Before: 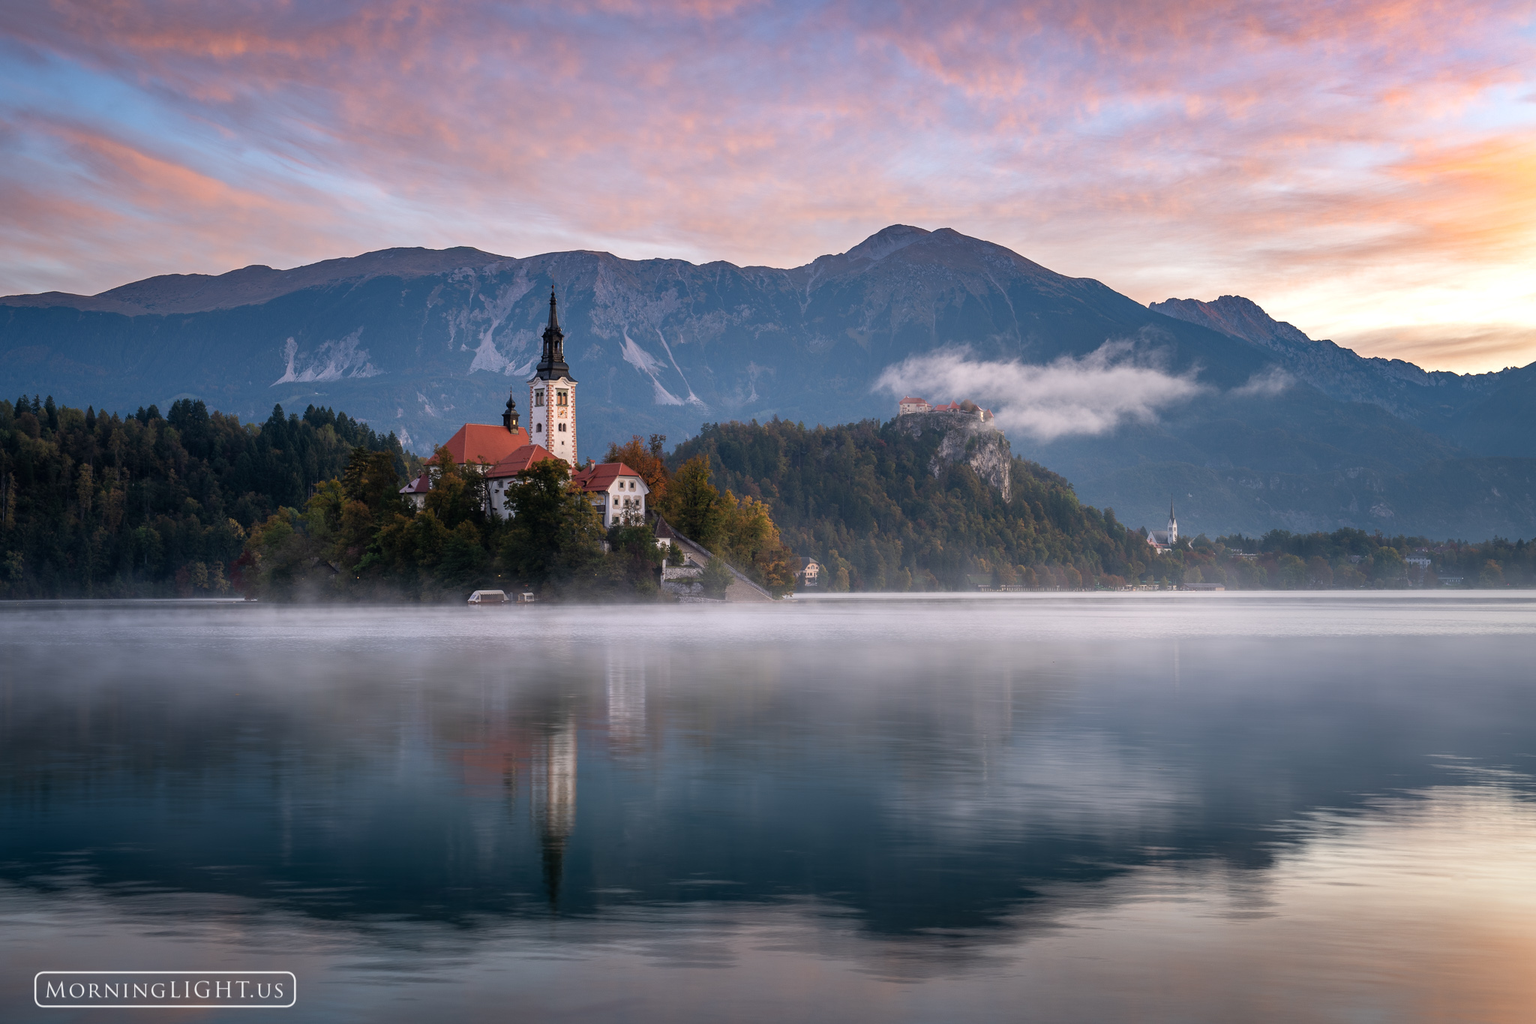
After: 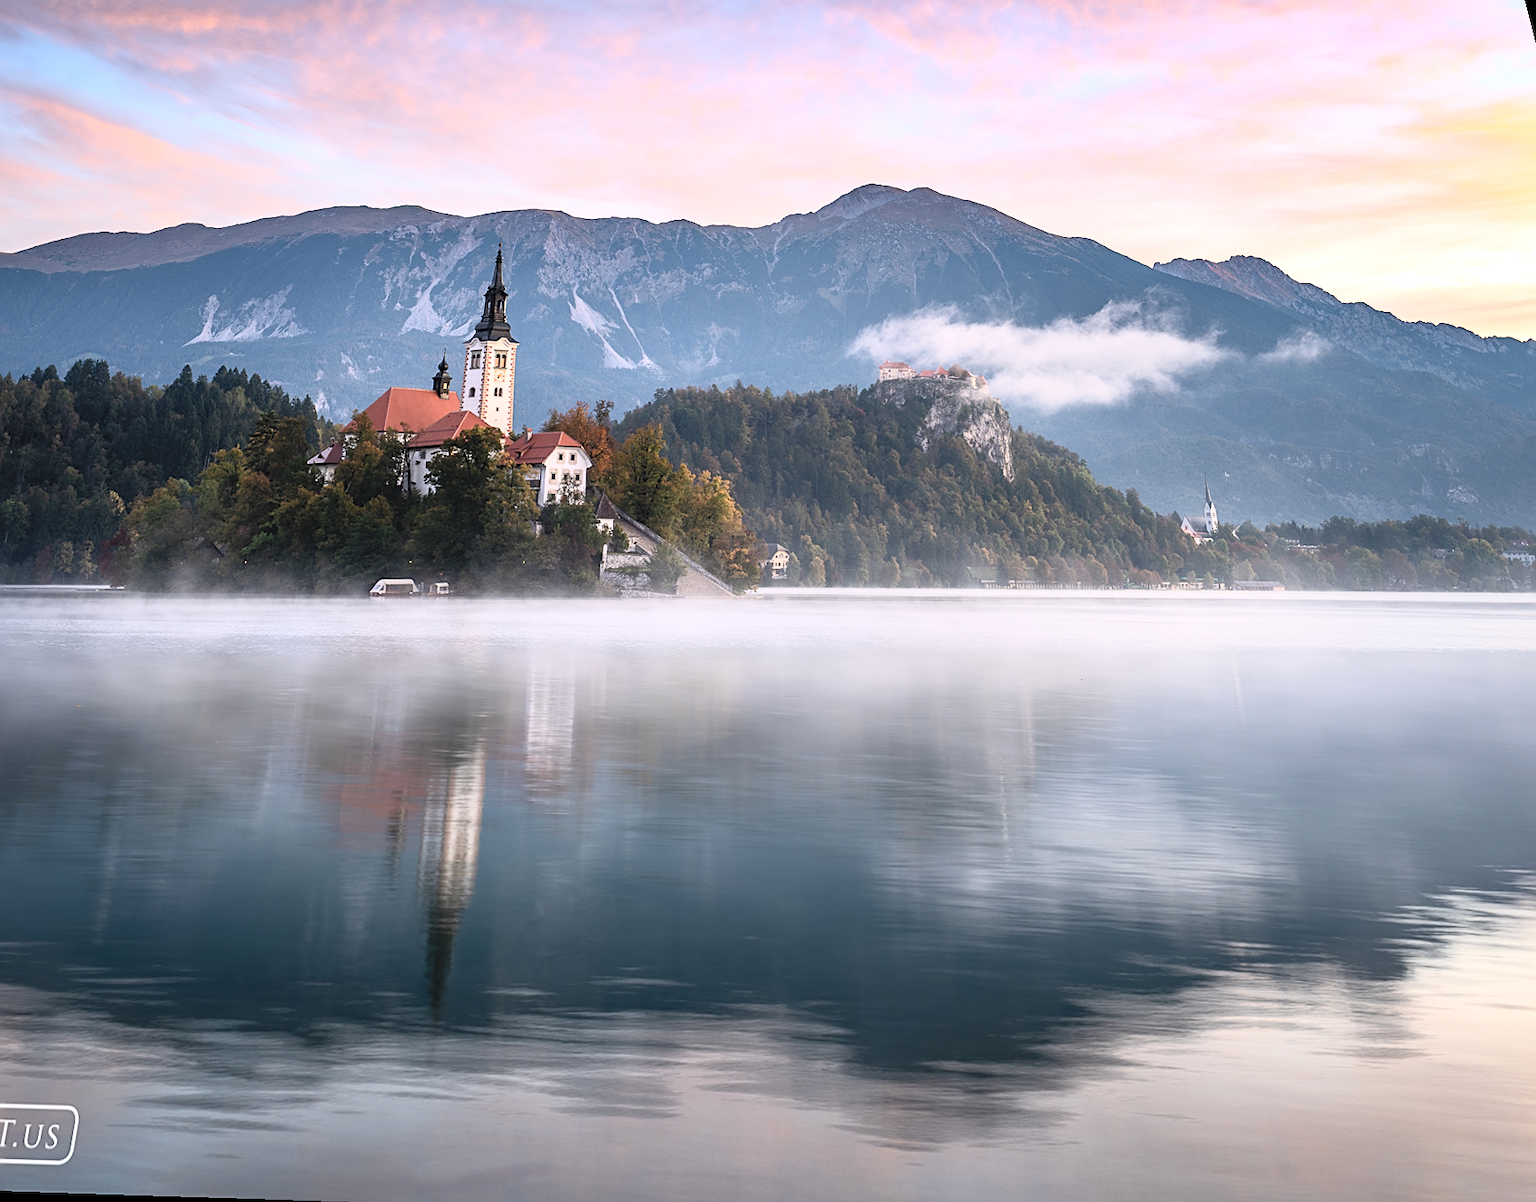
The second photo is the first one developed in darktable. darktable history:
sharpen: on, module defaults
contrast brightness saturation: contrast 0.39, brightness 0.53
rotate and perspective: rotation 0.72°, lens shift (vertical) -0.352, lens shift (horizontal) -0.051, crop left 0.152, crop right 0.859, crop top 0.019, crop bottom 0.964
